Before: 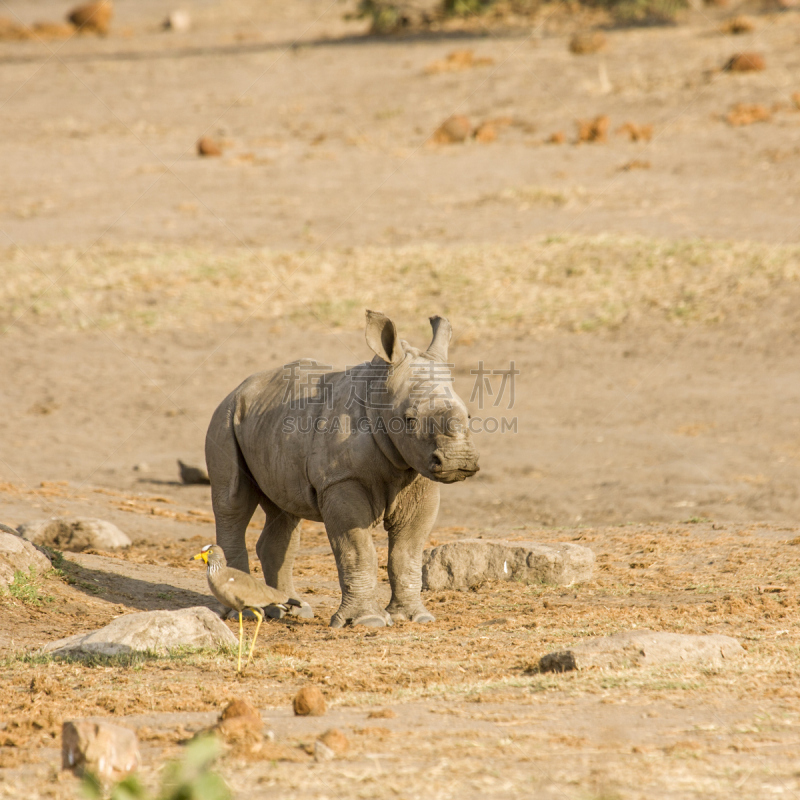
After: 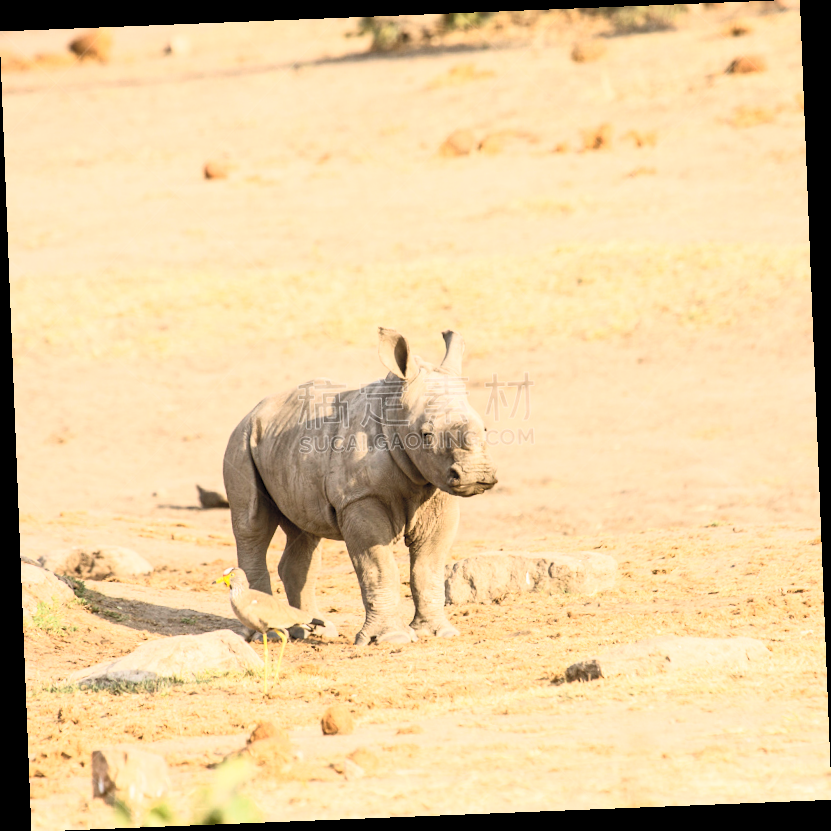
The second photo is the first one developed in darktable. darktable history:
exposure: exposure -0.04 EV, compensate highlight preservation false
rotate and perspective: rotation -2.29°, automatic cropping off
contrast brightness saturation: contrast 0.39, brightness 0.53
